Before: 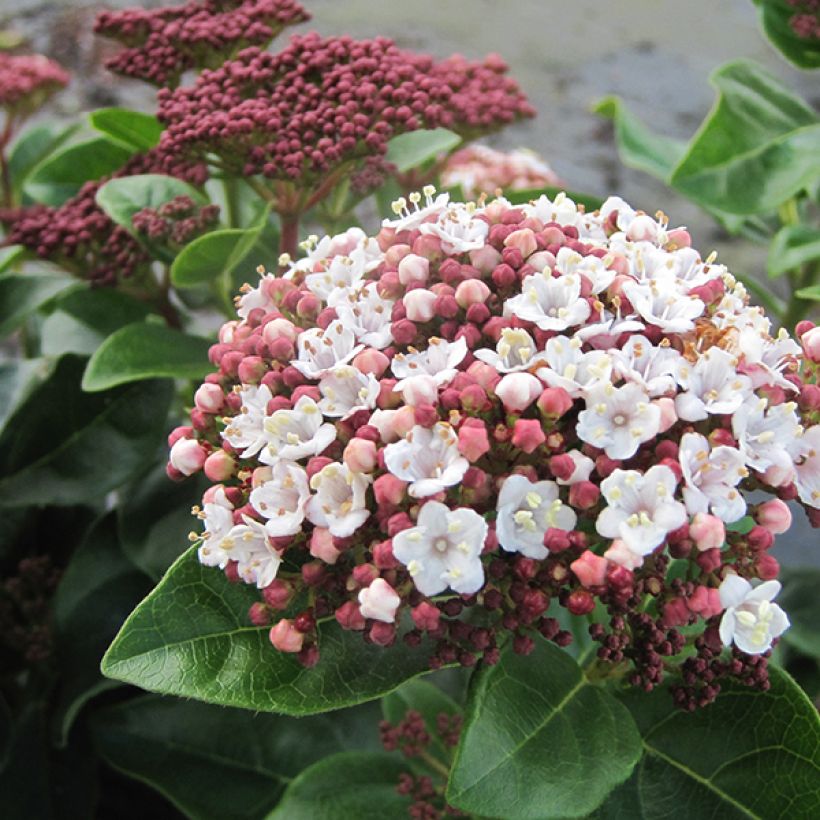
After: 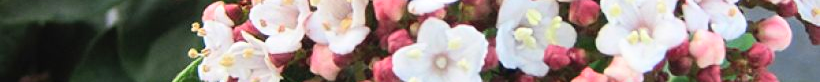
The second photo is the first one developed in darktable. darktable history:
contrast brightness saturation: contrast 0.2, brightness 0.16, saturation 0.22
crop and rotate: top 59.084%, bottom 30.916%
